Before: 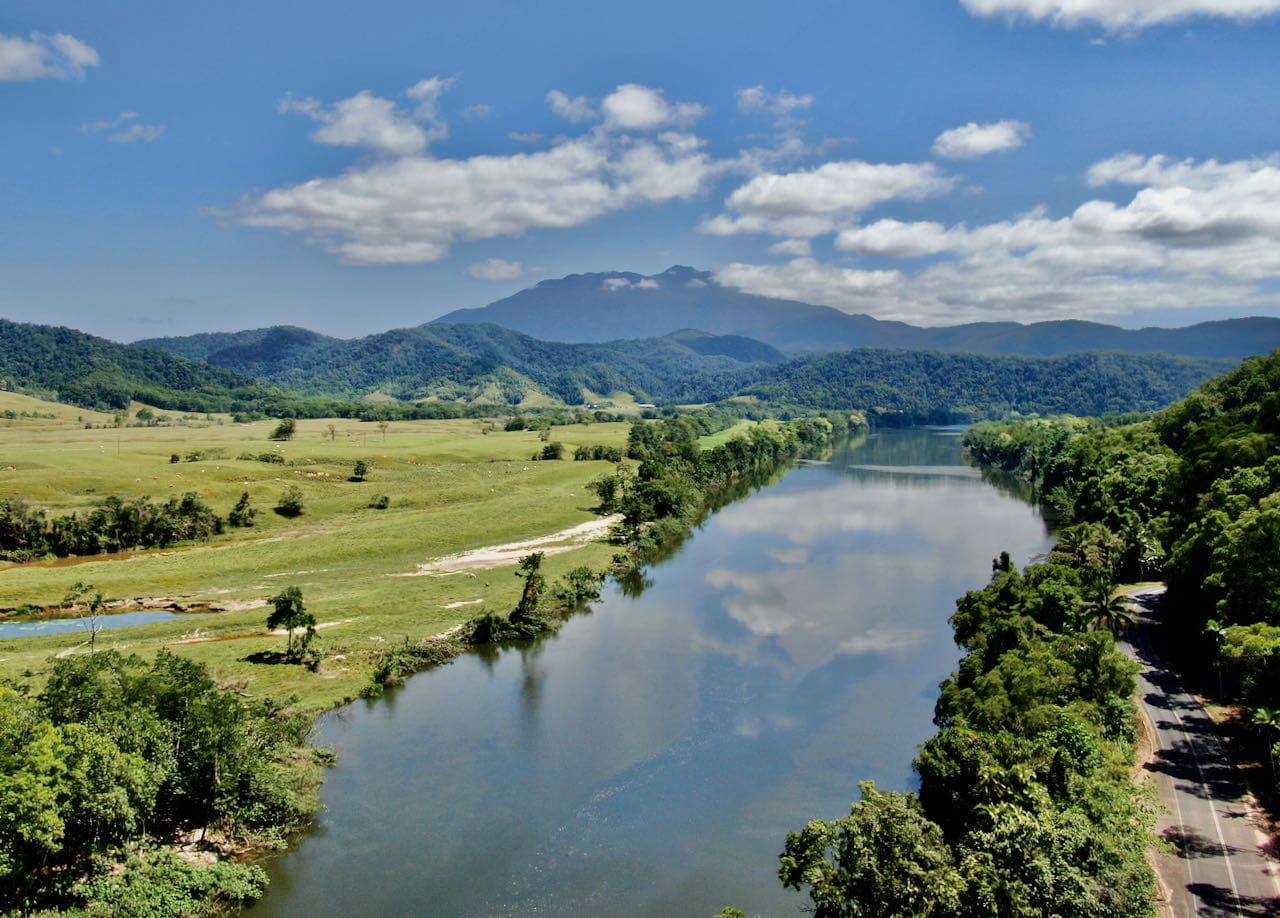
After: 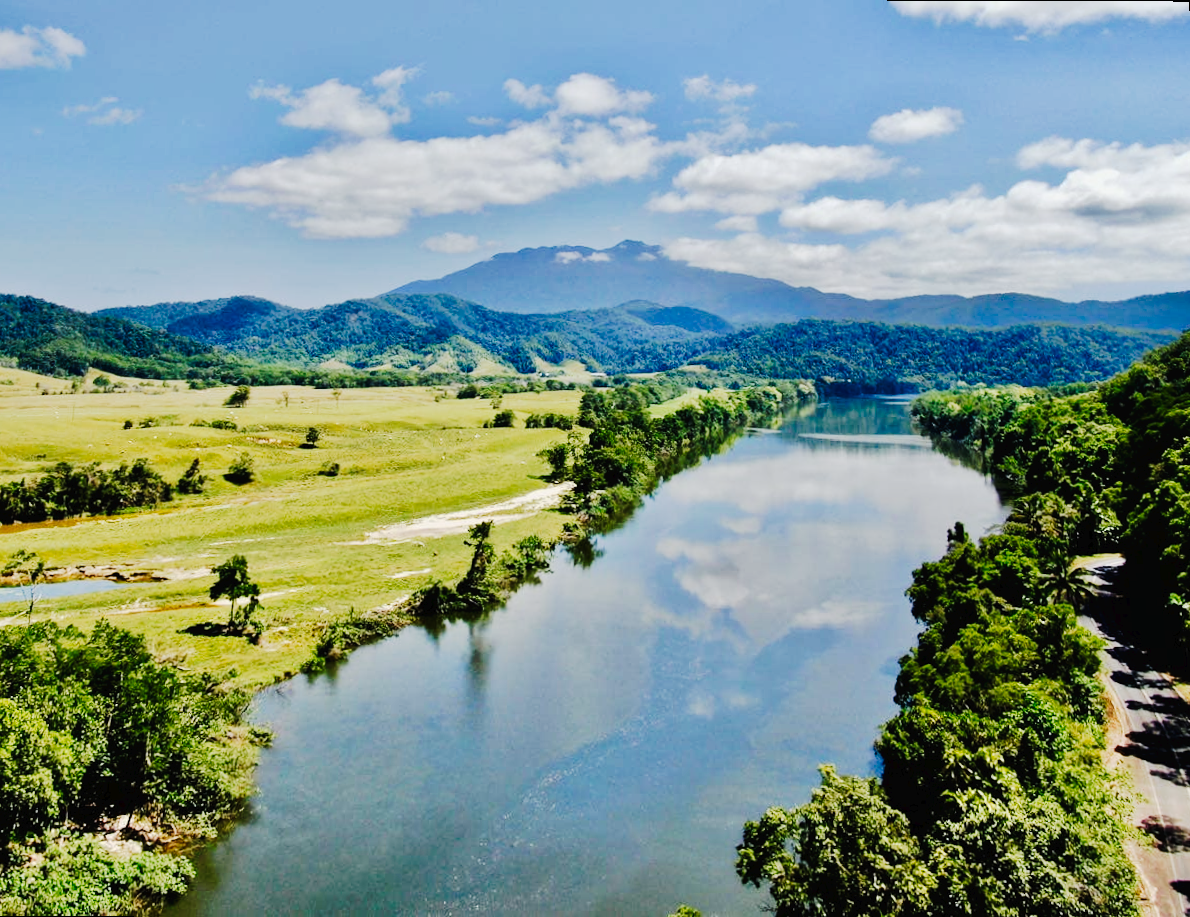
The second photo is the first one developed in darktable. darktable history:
rotate and perspective: rotation 0.215°, lens shift (vertical) -0.139, crop left 0.069, crop right 0.939, crop top 0.002, crop bottom 0.996
tone curve: curves: ch0 [(0, 0) (0.003, 0.017) (0.011, 0.017) (0.025, 0.017) (0.044, 0.019) (0.069, 0.03) (0.1, 0.046) (0.136, 0.066) (0.177, 0.104) (0.224, 0.151) (0.277, 0.231) (0.335, 0.321) (0.399, 0.454) (0.468, 0.567) (0.543, 0.674) (0.623, 0.763) (0.709, 0.82) (0.801, 0.872) (0.898, 0.934) (1, 1)], preserve colors none
